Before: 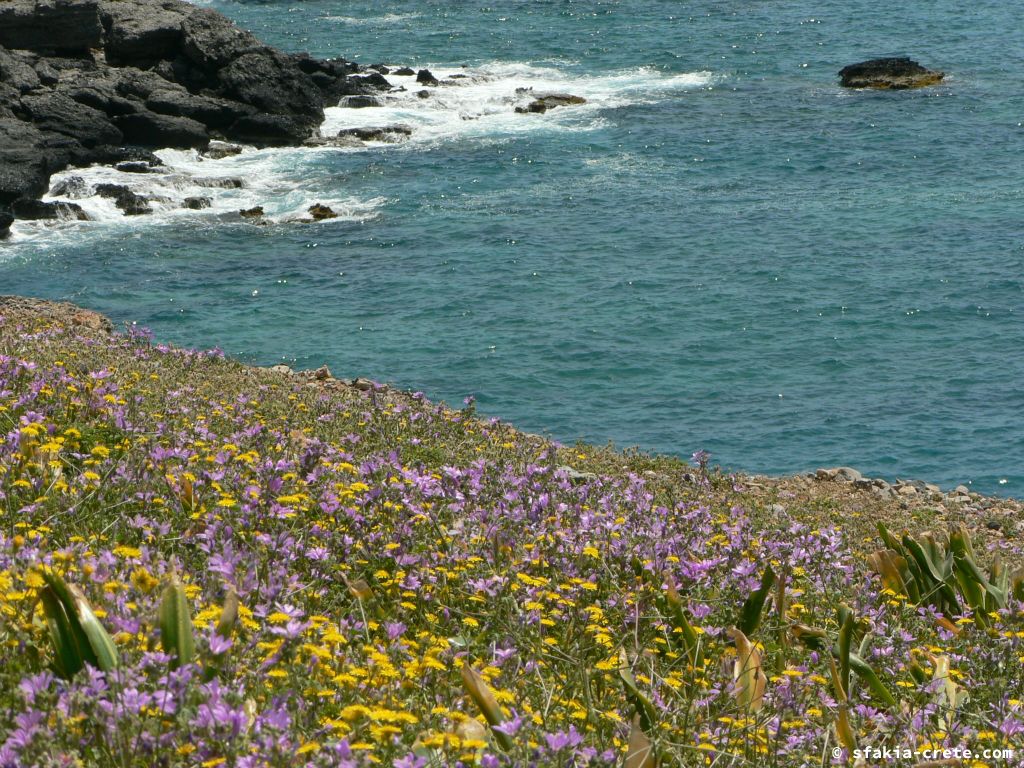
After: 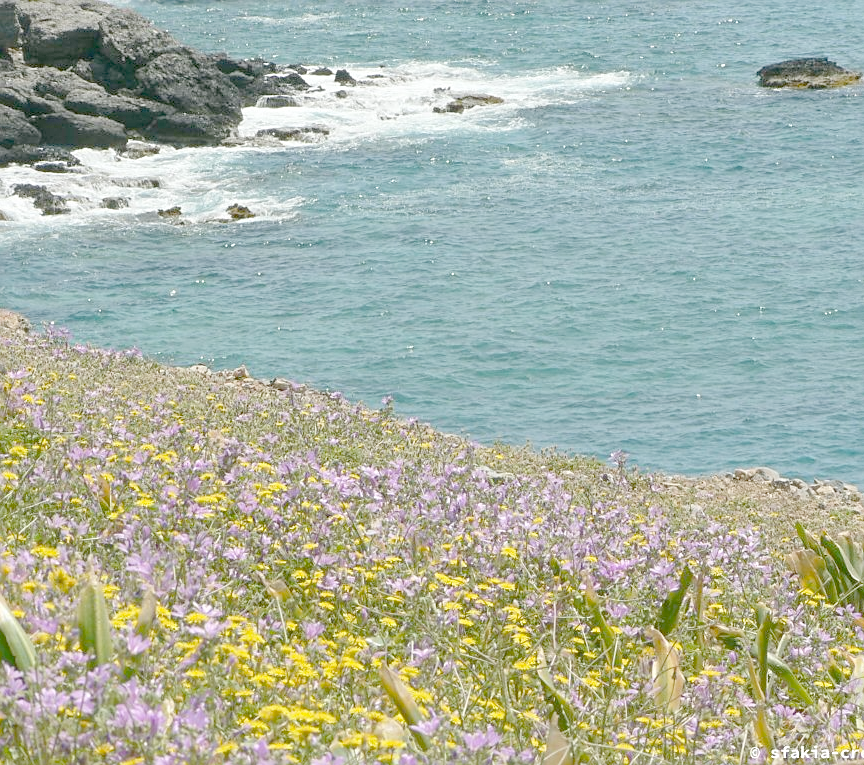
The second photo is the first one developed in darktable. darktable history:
sharpen: on, module defaults
crop: left 8.026%, right 7.374%
